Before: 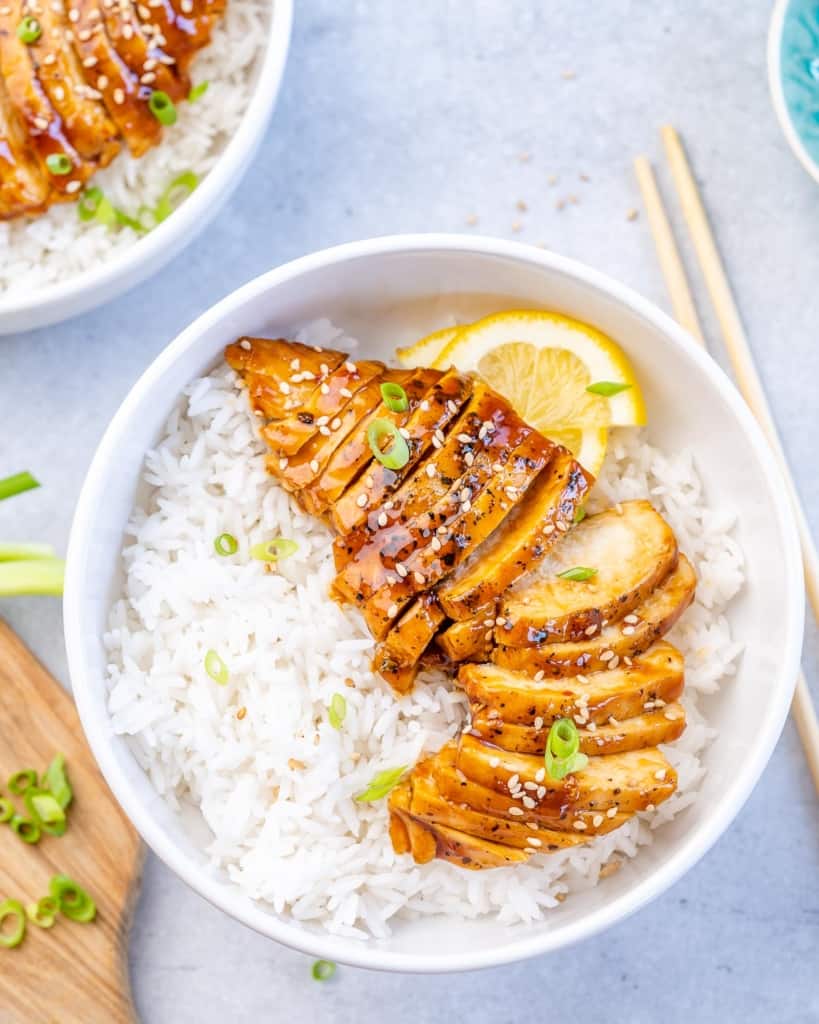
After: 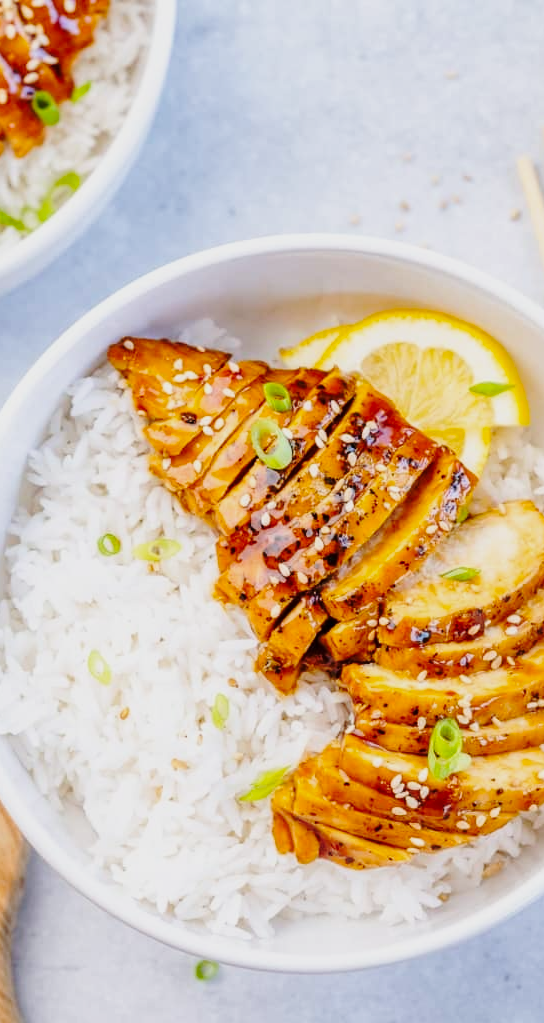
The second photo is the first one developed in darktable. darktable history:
crop and rotate: left 14.289%, right 19.233%
exposure: exposure -0.907 EV, compensate highlight preservation false
base curve: curves: ch0 [(0, 0) (0.036, 0.037) (0.121, 0.228) (0.46, 0.76) (0.859, 0.983) (1, 1)], preserve colors none
